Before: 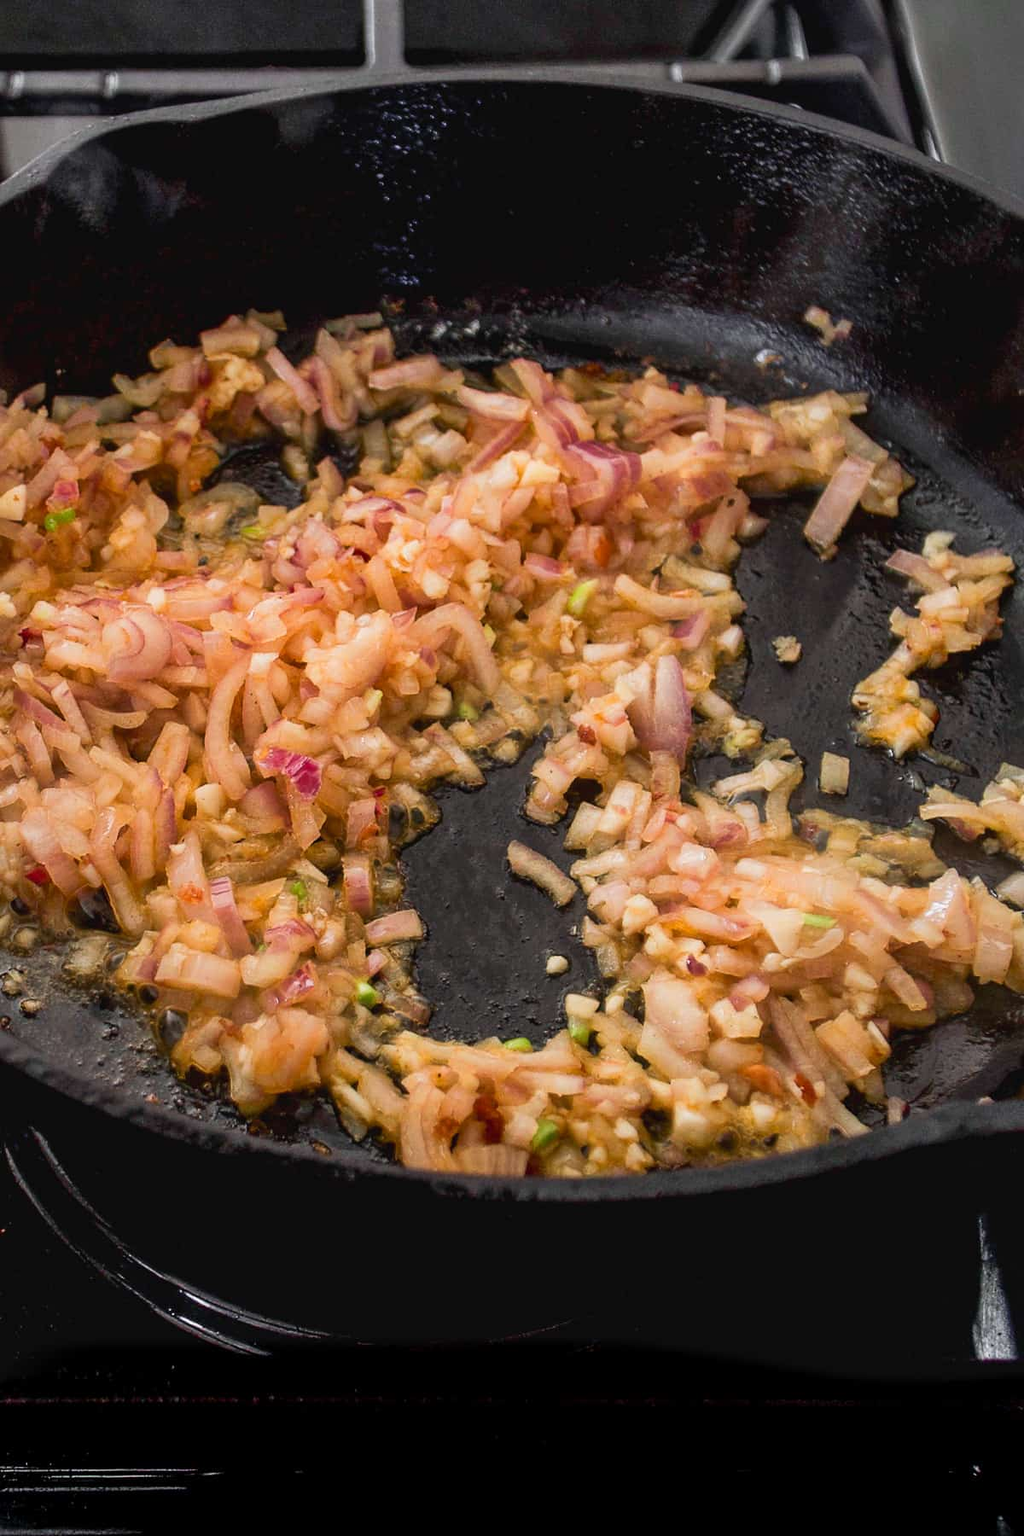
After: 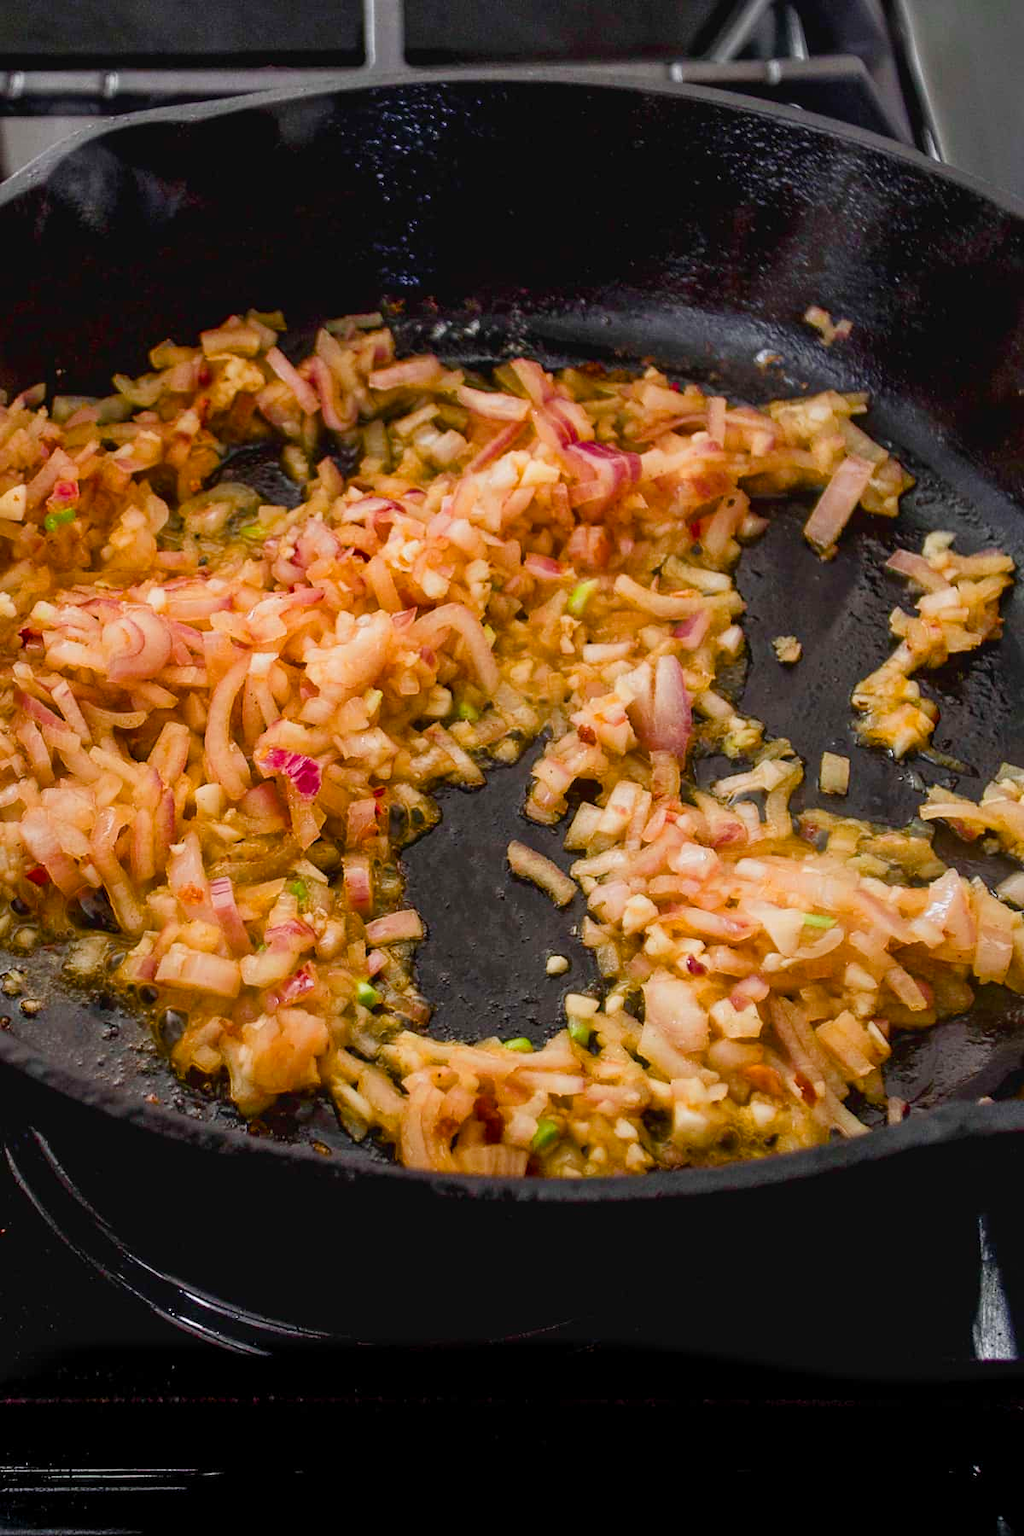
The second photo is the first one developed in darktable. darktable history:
color balance rgb: perceptual saturation grading › global saturation 20%, perceptual saturation grading › highlights -14.078%, perceptual saturation grading › shadows 49.386%, perceptual brilliance grading › global brilliance 2.094%, perceptual brilliance grading › highlights -3.843%
